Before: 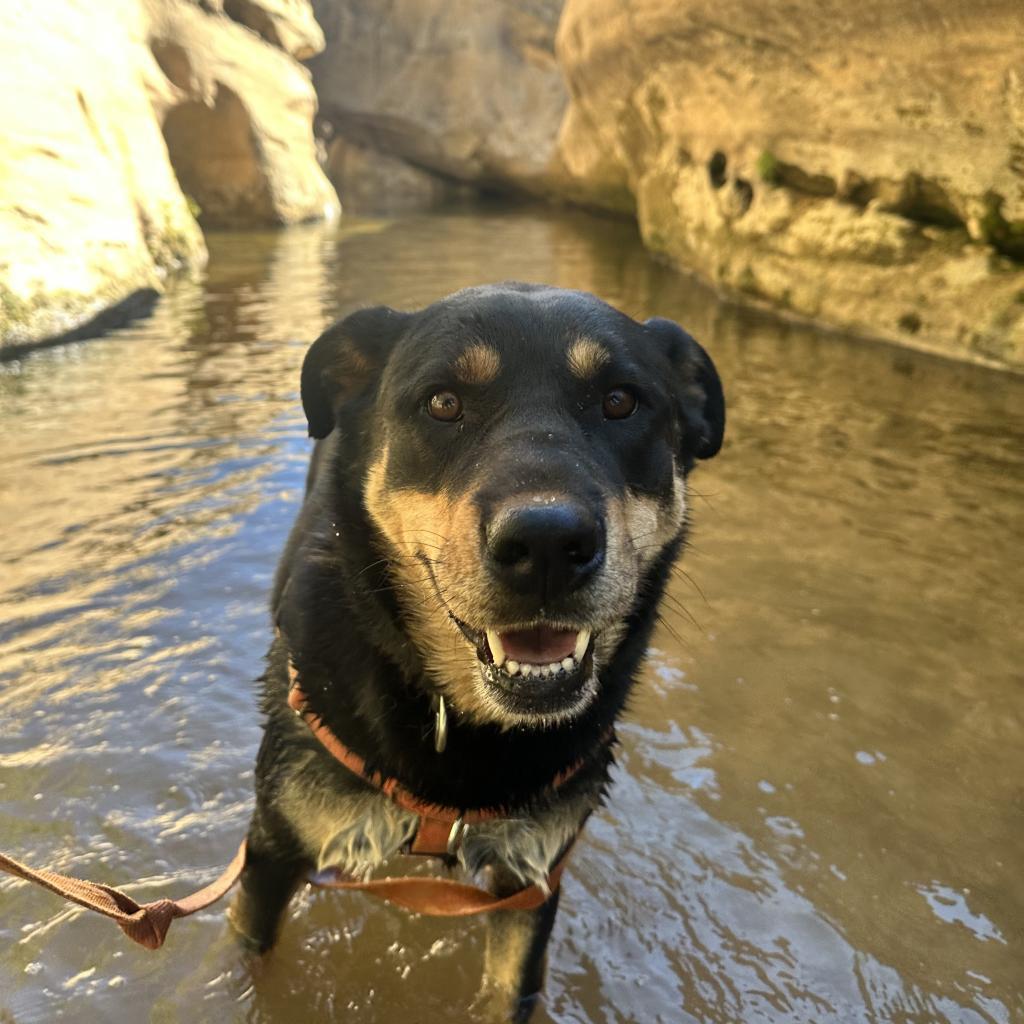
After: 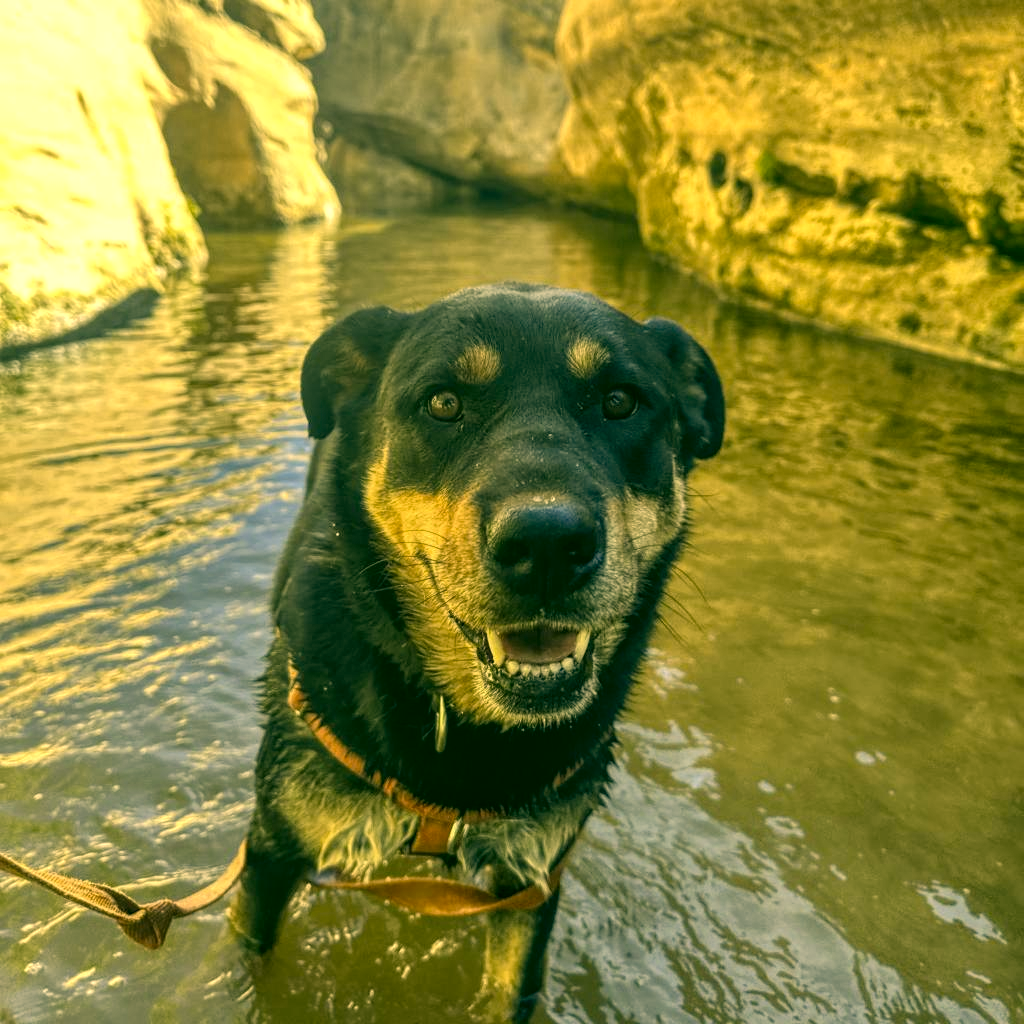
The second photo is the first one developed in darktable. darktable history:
color correction: highlights a* 5.7, highlights b* 32.95, shadows a* -25.17, shadows b* 4.01
local contrast: highlights 74%, shadows 55%, detail 176%, midtone range 0.214
